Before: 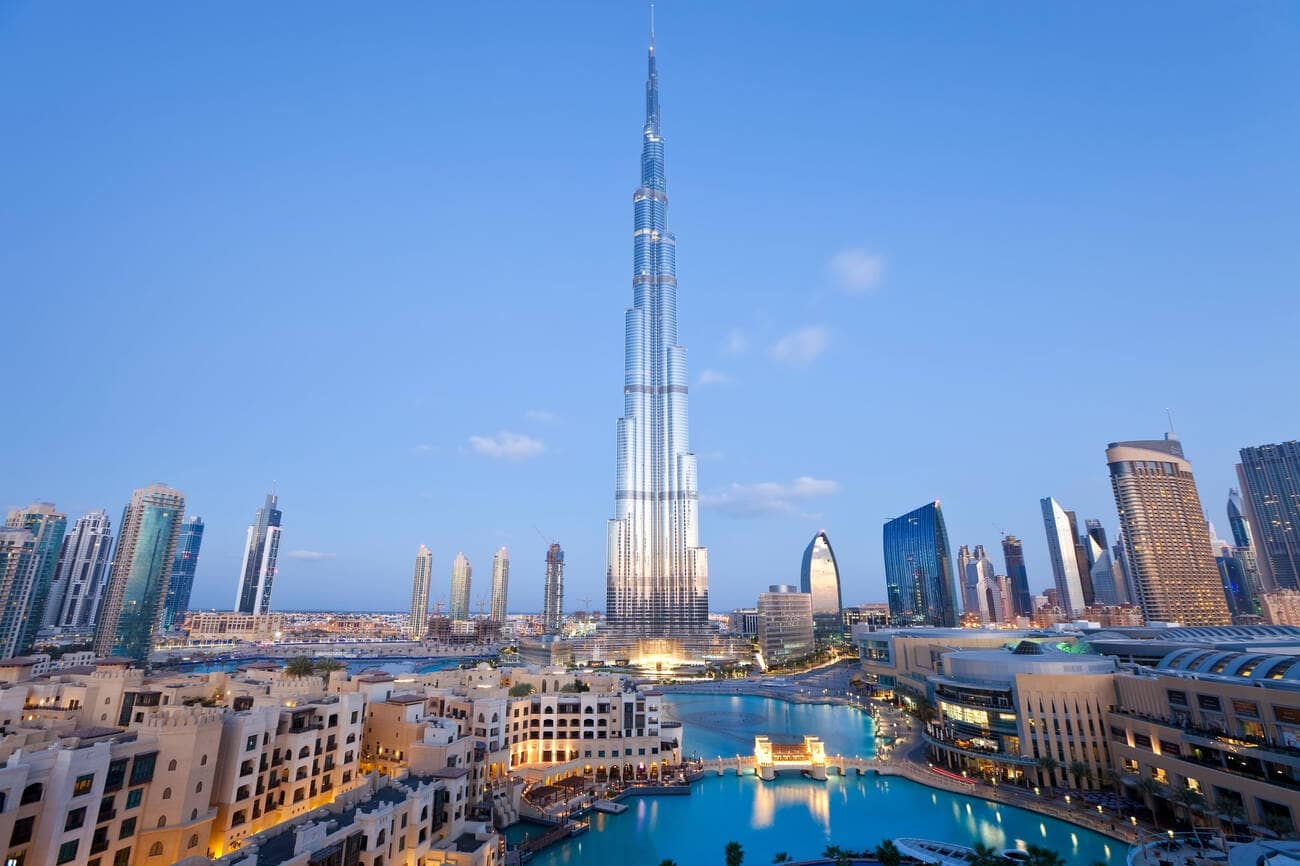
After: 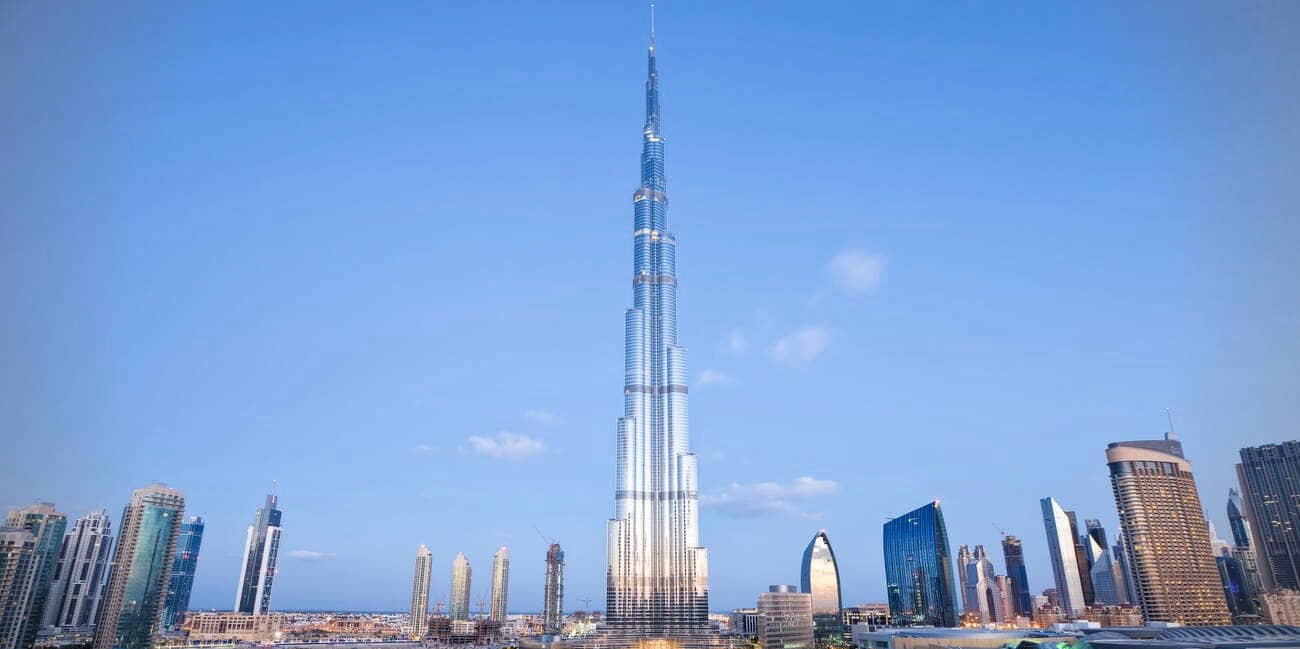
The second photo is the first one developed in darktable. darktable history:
crop: bottom 24.988%
vignetting: on, module defaults
filmic rgb: black relative exposure -12.8 EV, white relative exposure 2.8 EV, threshold 3 EV, target black luminance 0%, hardness 8.54, latitude 70.41%, contrast 1.133, shadows ↔ highlights balance -0.395%, color science v4 (2020), enable highlight reconstruction true
local contrast: highlights 100%, shadows 100%, detail 120%, midtone range 0.2
